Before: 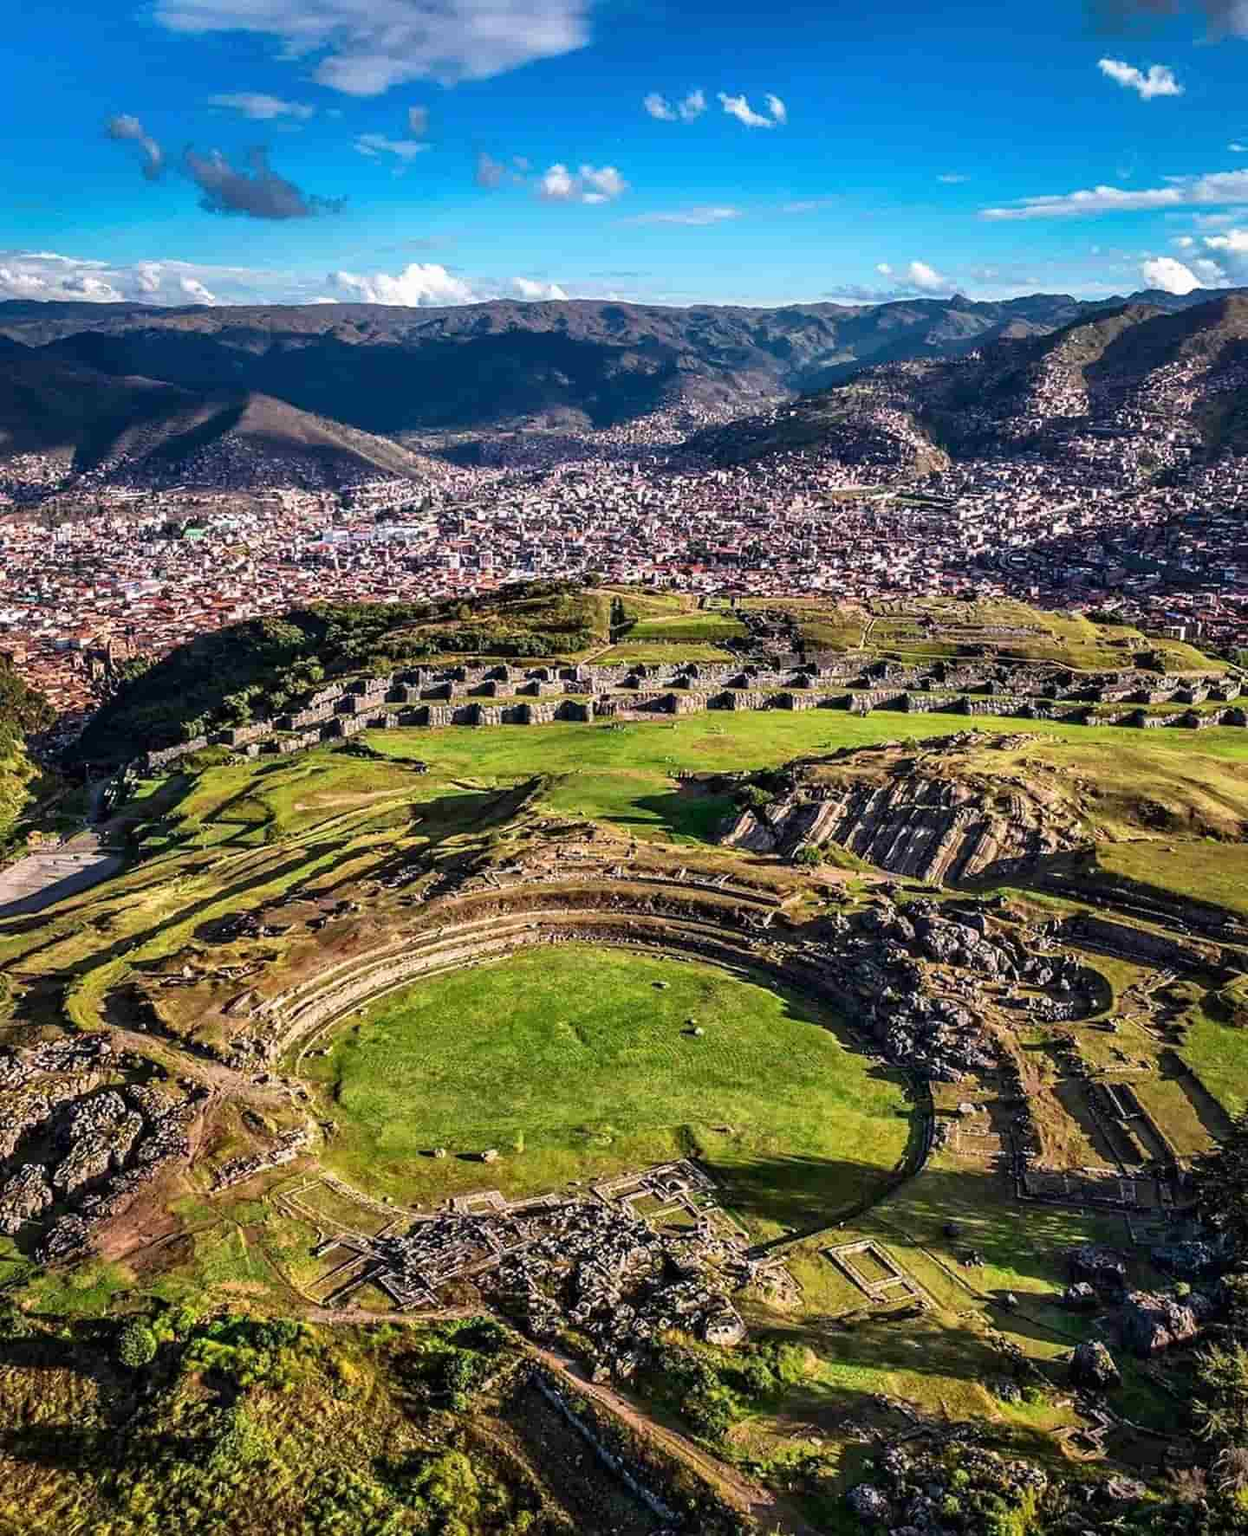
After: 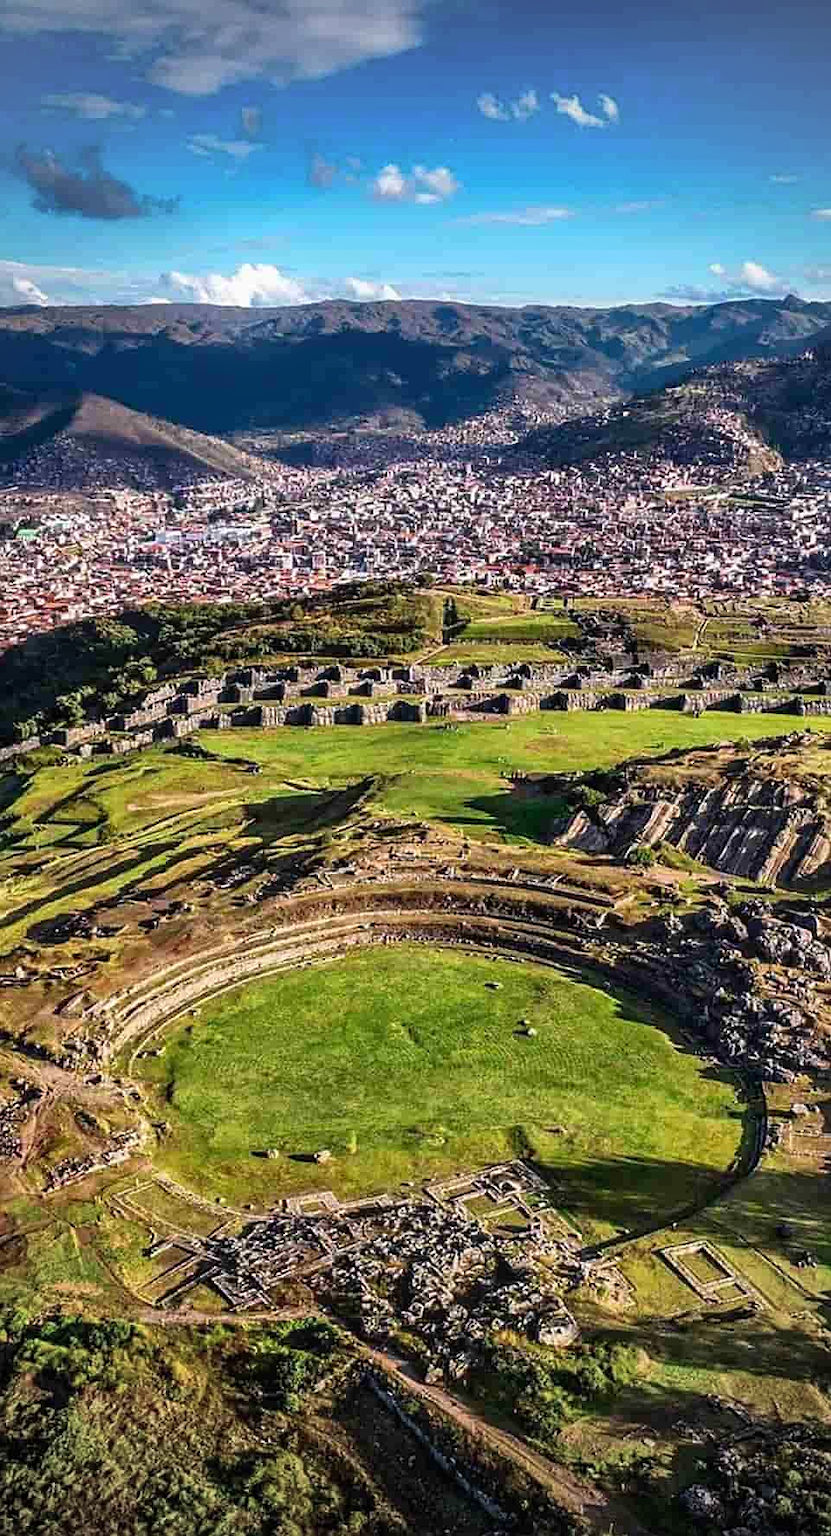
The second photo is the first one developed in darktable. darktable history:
bloom: size 9%, threshold 100%, strength 7%
sharpen: amount 0.2
vignetting: fall-off start 71.74%
local contrast: mode bilateral grid, contrast 100, coarseness 100, detail 94%, midtone range 0.2
crop and rotate: left 13.409%, right 19.924%
